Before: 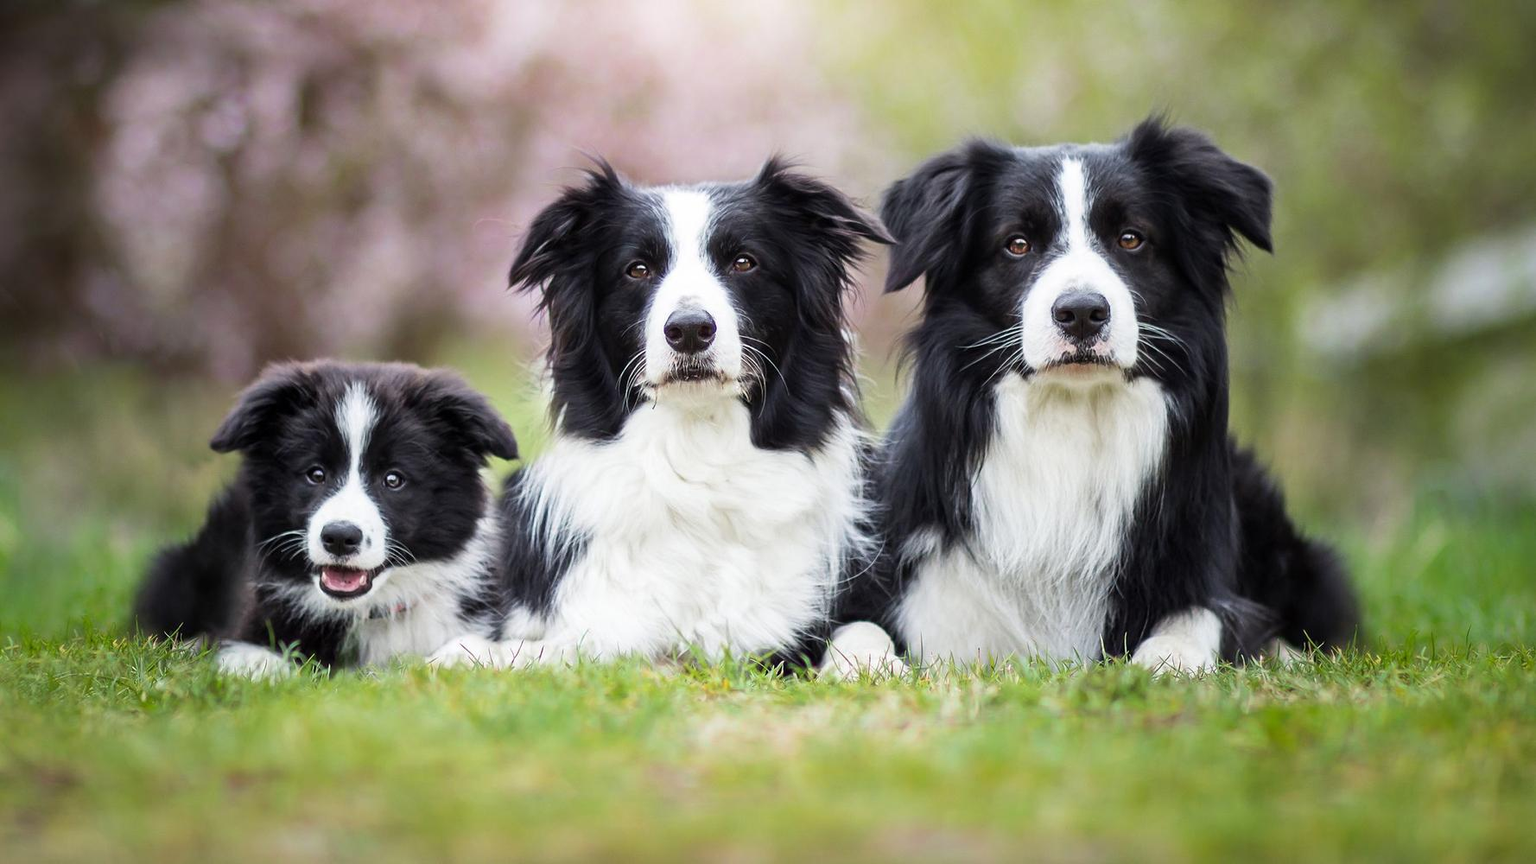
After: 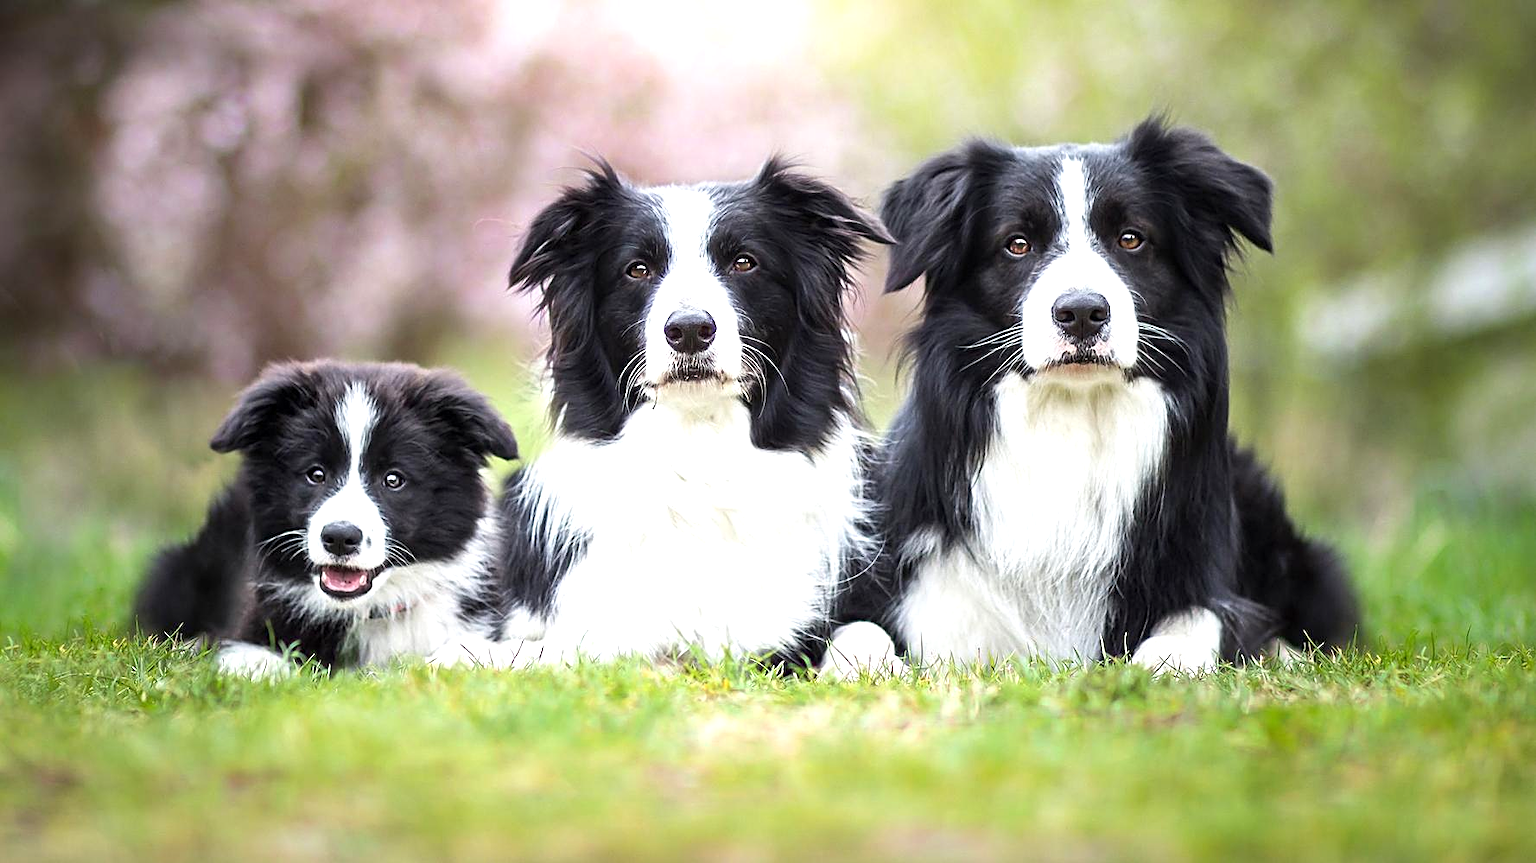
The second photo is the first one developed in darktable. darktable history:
sharpen: on, module defaults
exposure: exposure 0.601 EV, compensate highlight preservation false
